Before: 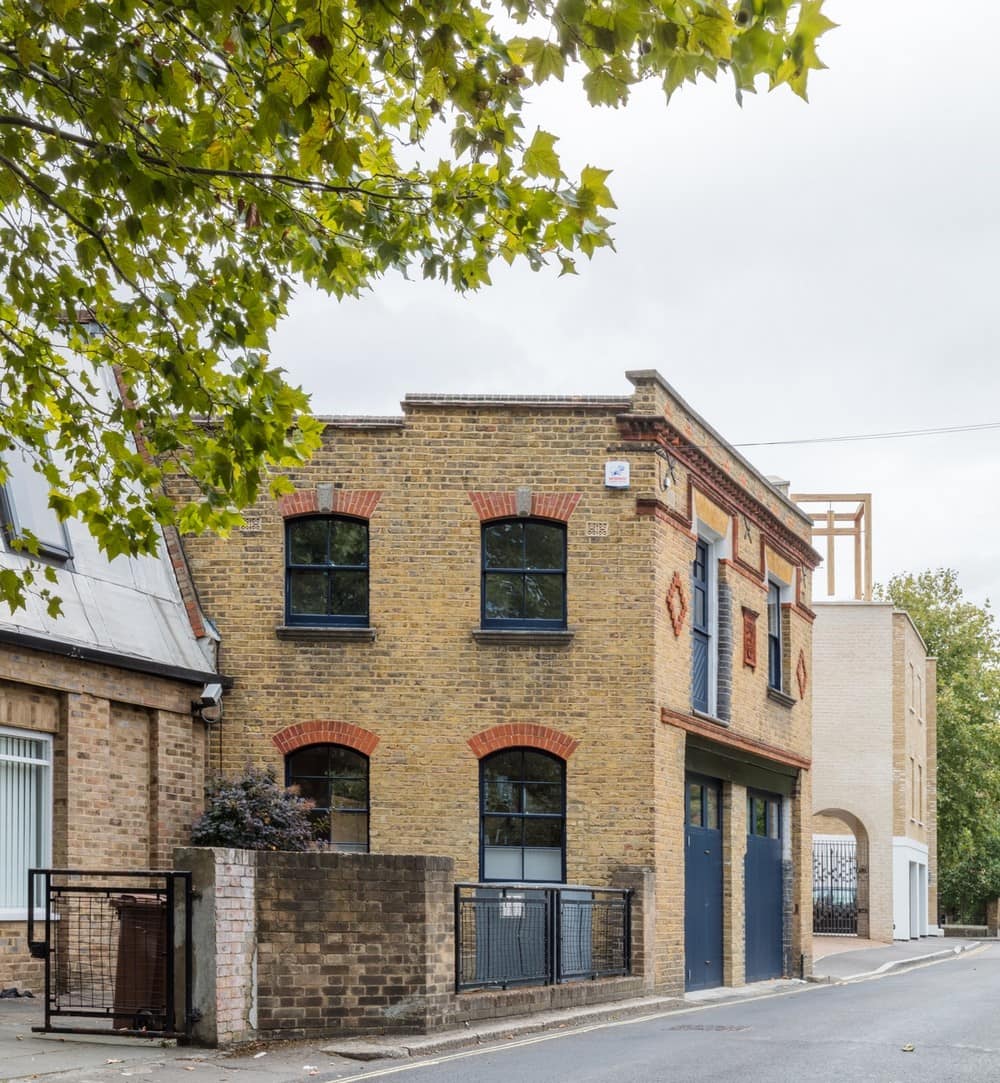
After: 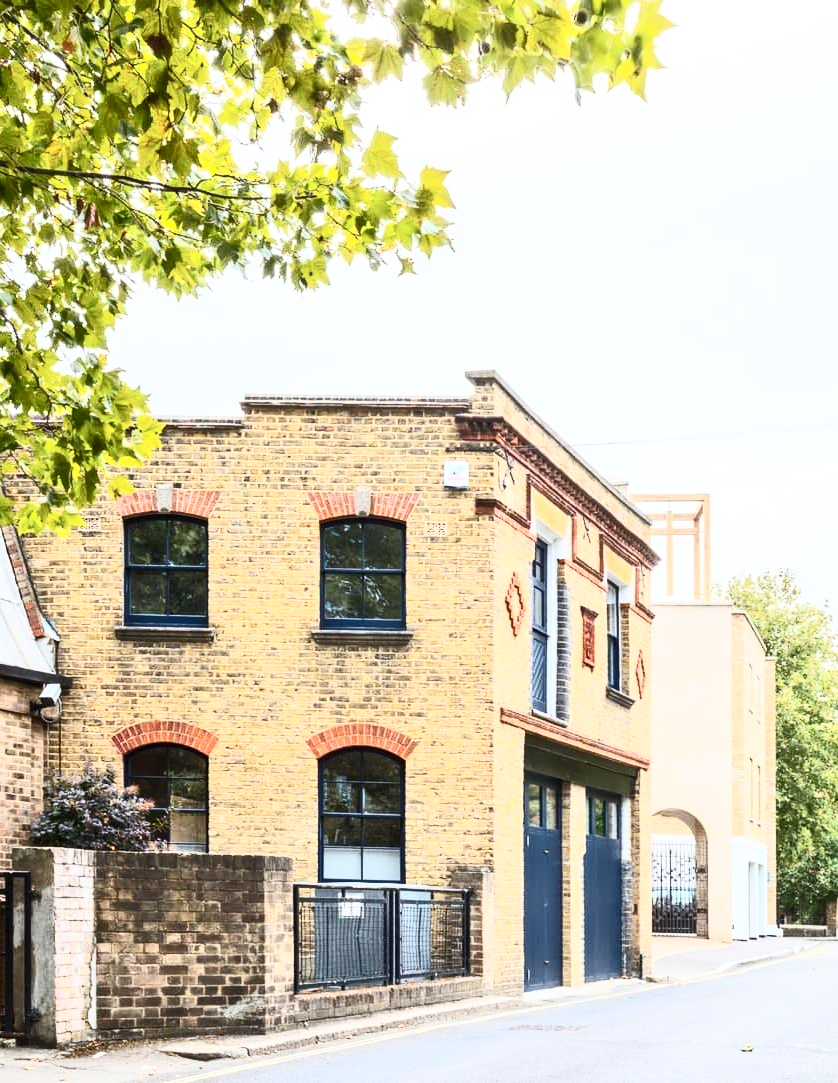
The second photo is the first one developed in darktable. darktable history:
contrast brightness saturation: contrast 0.62, brightness 0.34, saturation 0.14
crop: left 16.145%
tone equalizer: -8 EV 1 EV, -7 EV 1 EV, -6 EV 1 EV, -5 EV 1 EV, -4 EV 1 EV, -3 EV 0.75 EV, -2 EV 0.5 EV, -1 EV 0.25 EV
